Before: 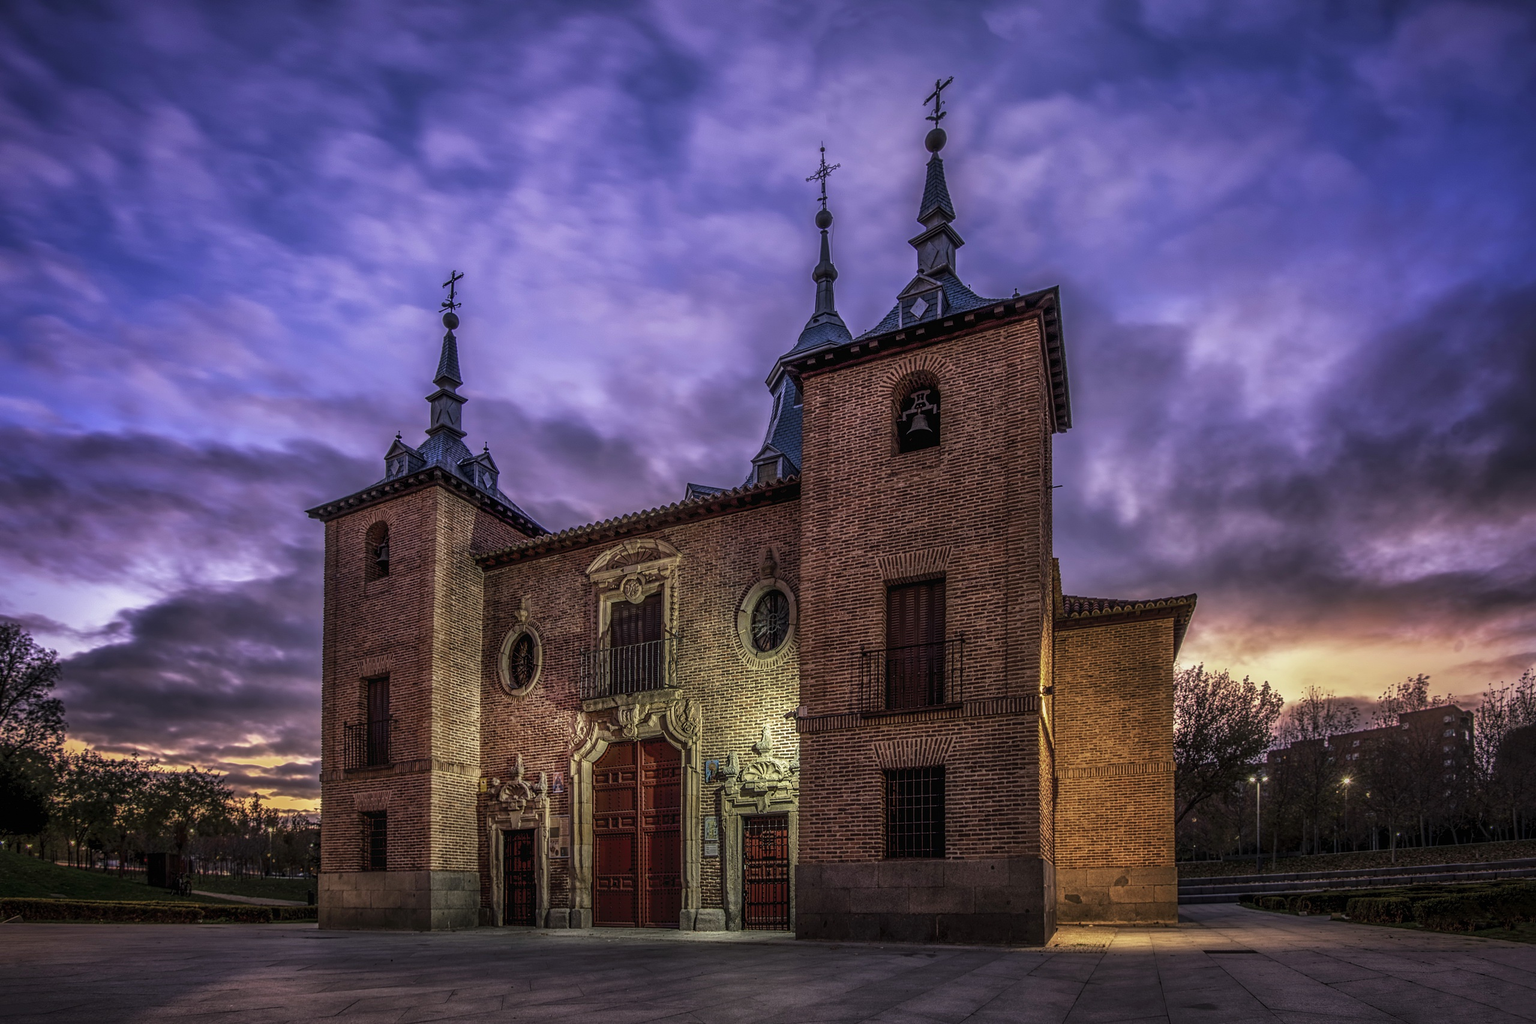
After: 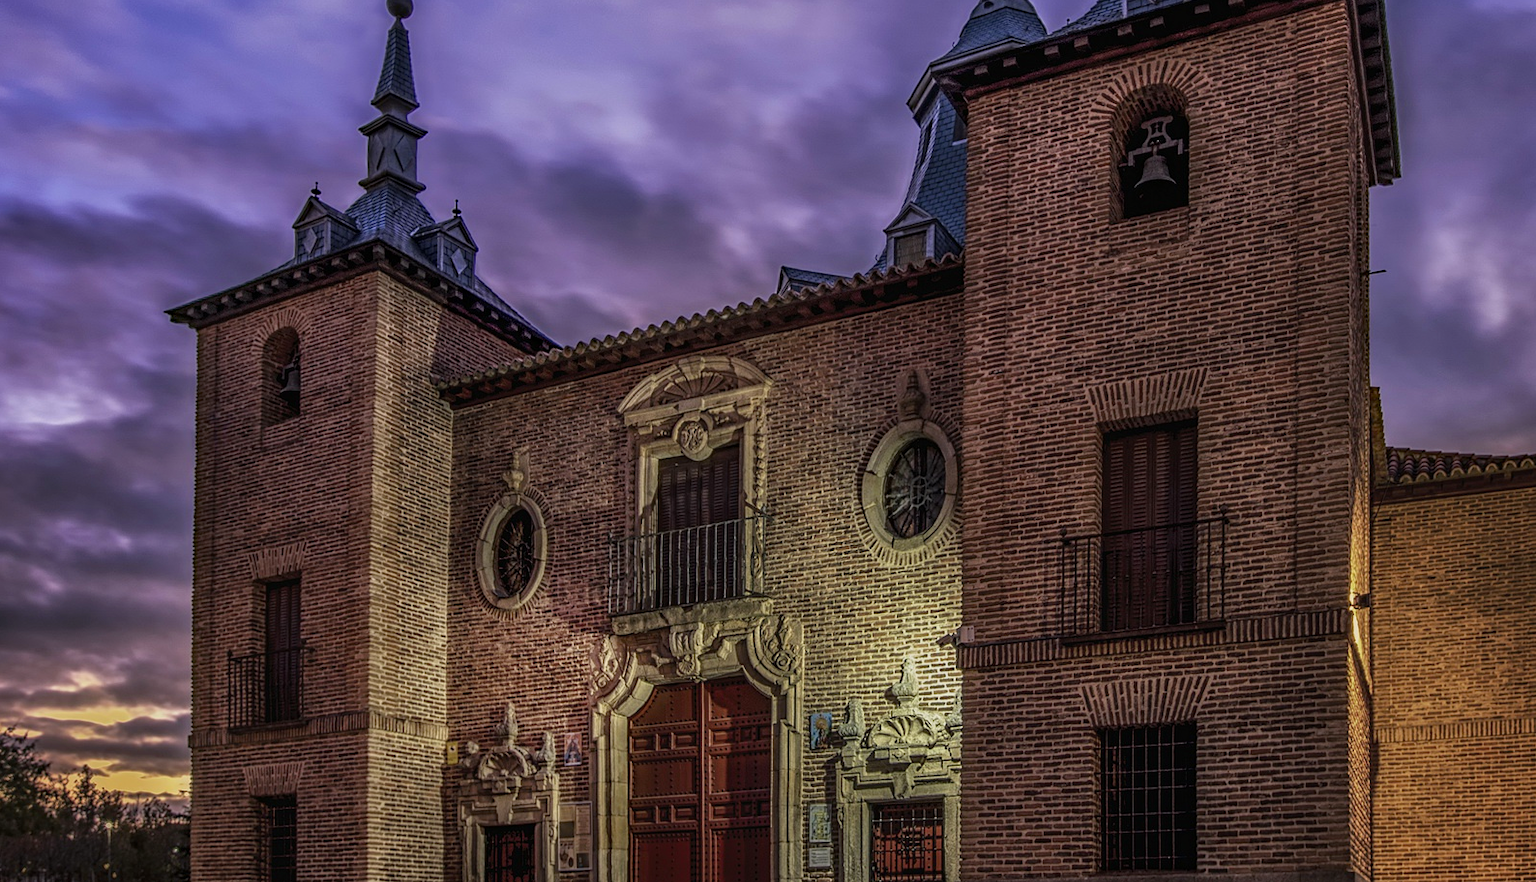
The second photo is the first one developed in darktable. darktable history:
crop: left 13.225%, top 31.064%, right 24.737%, bottom 15.486%
tone equalizer: -8 EV -0.002 EV, -7 EV 0.005 EV, -6 EV -0.012 EV, -5 EV 0.013 EV, -4 EV -0.009 EV, -3 EV 0.027 EV, -2 EV -0.066 EV, -1 EV -0.299 EV, +0 EV -0.556 EV
haze removal: compatibility mode true, adaptive false
